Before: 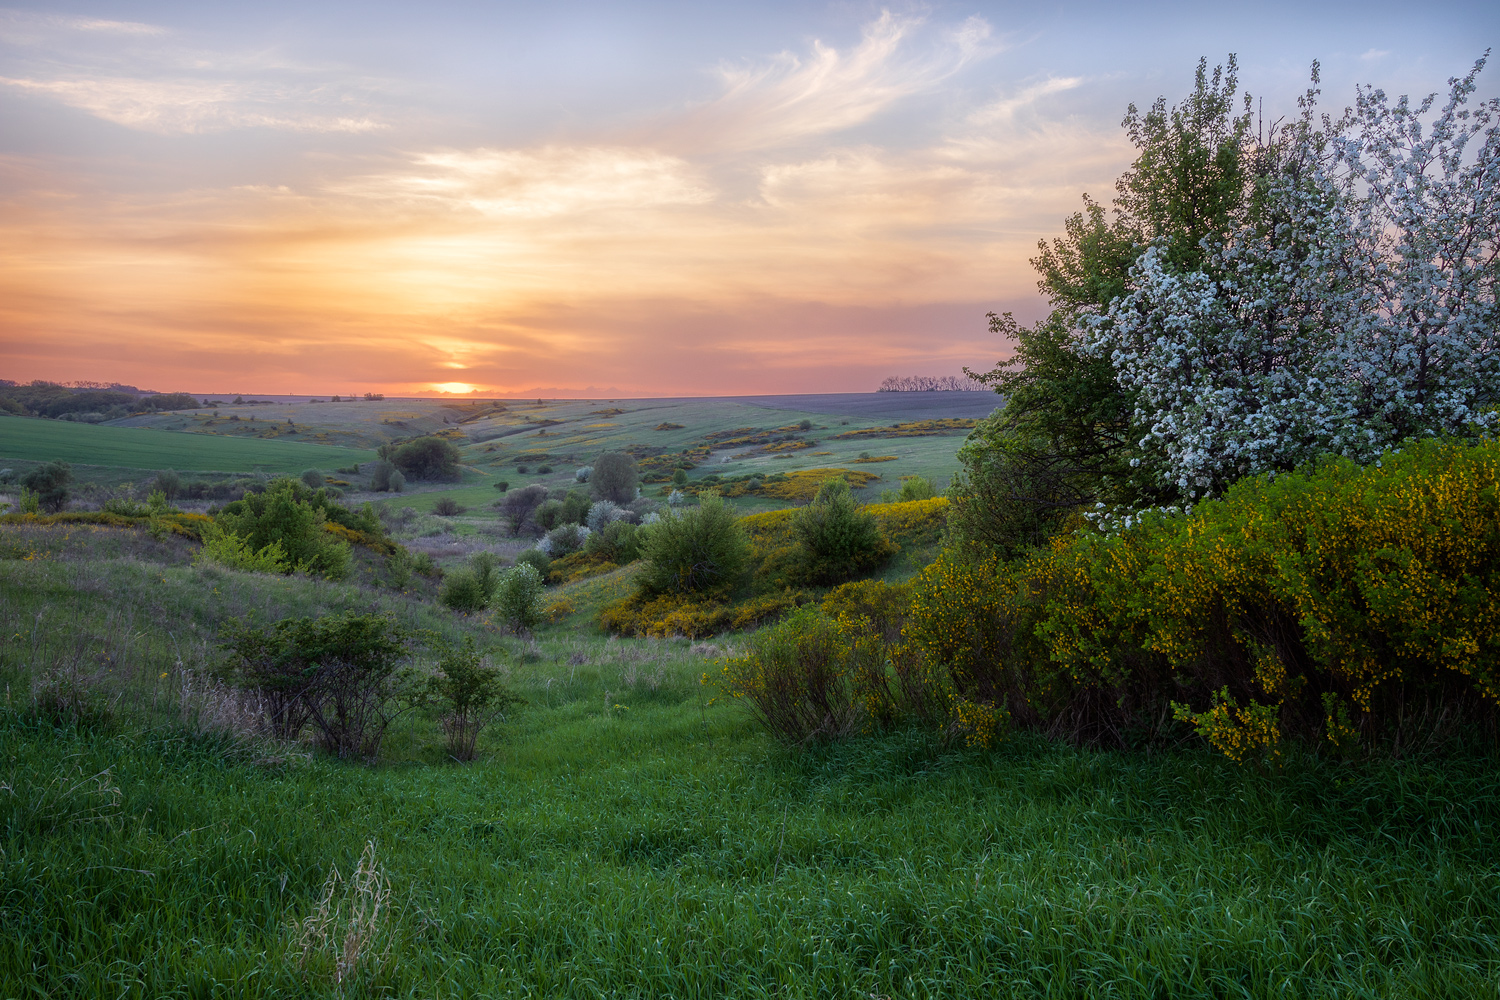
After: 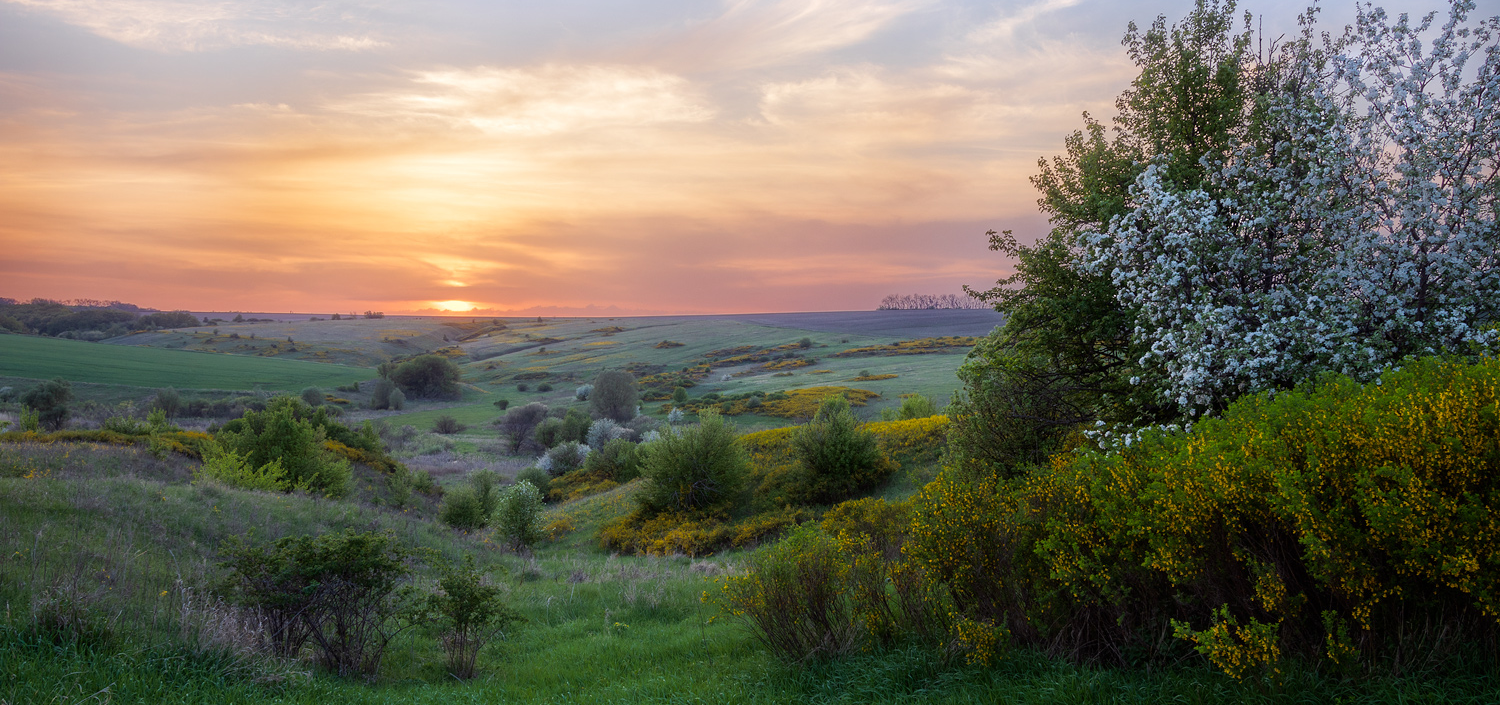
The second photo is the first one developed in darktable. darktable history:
crop and rotate: top 8.261%, bottom 21.208%
